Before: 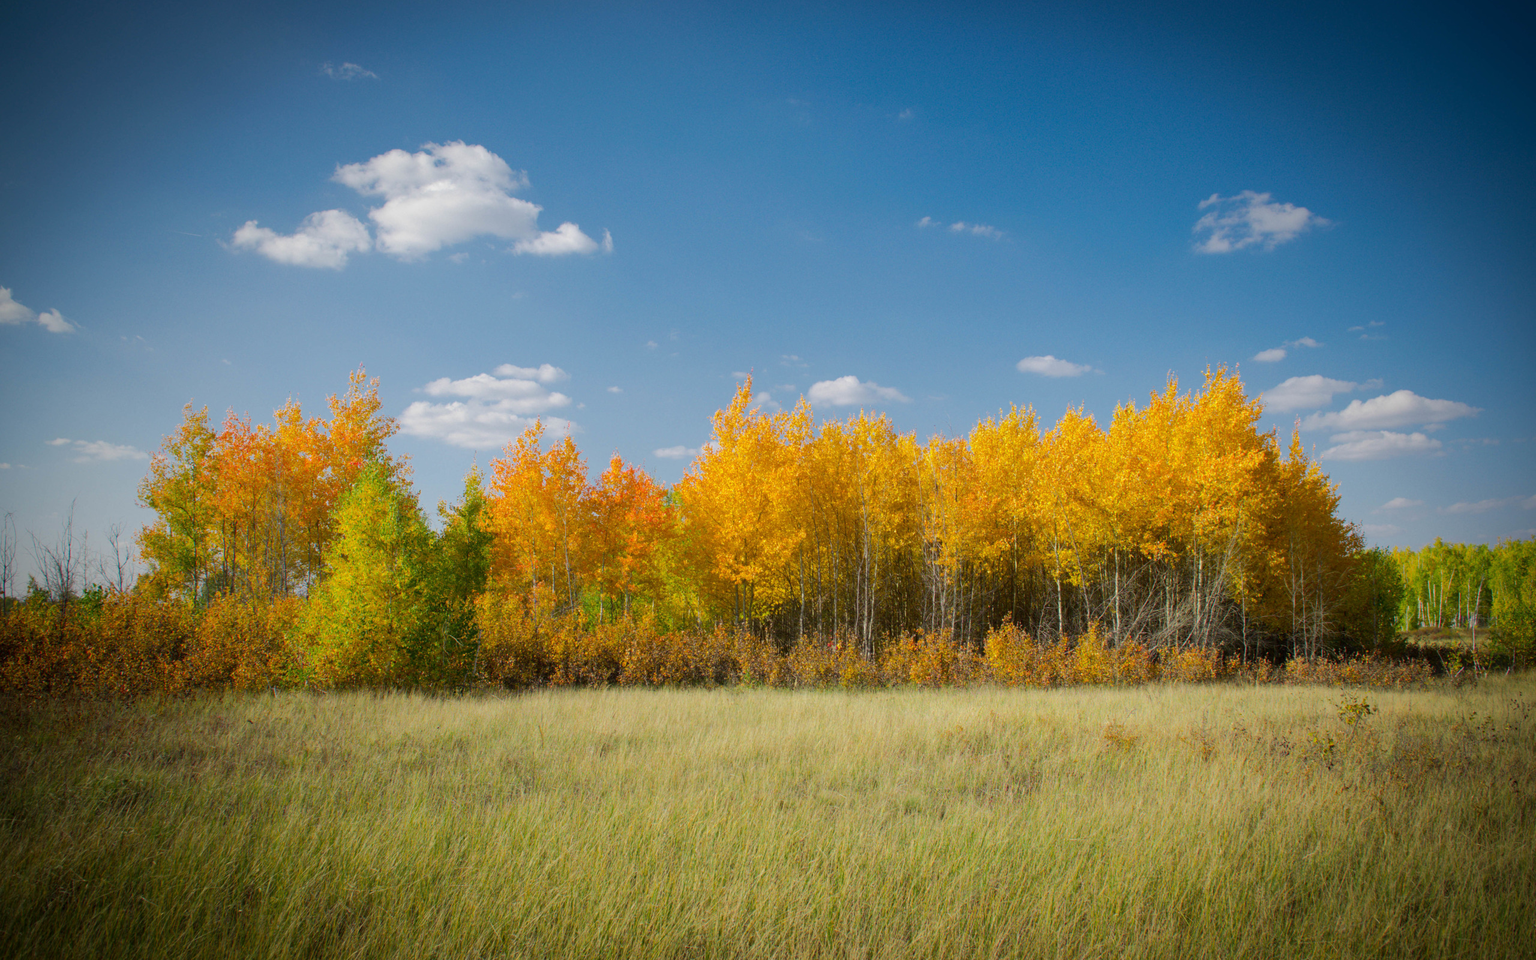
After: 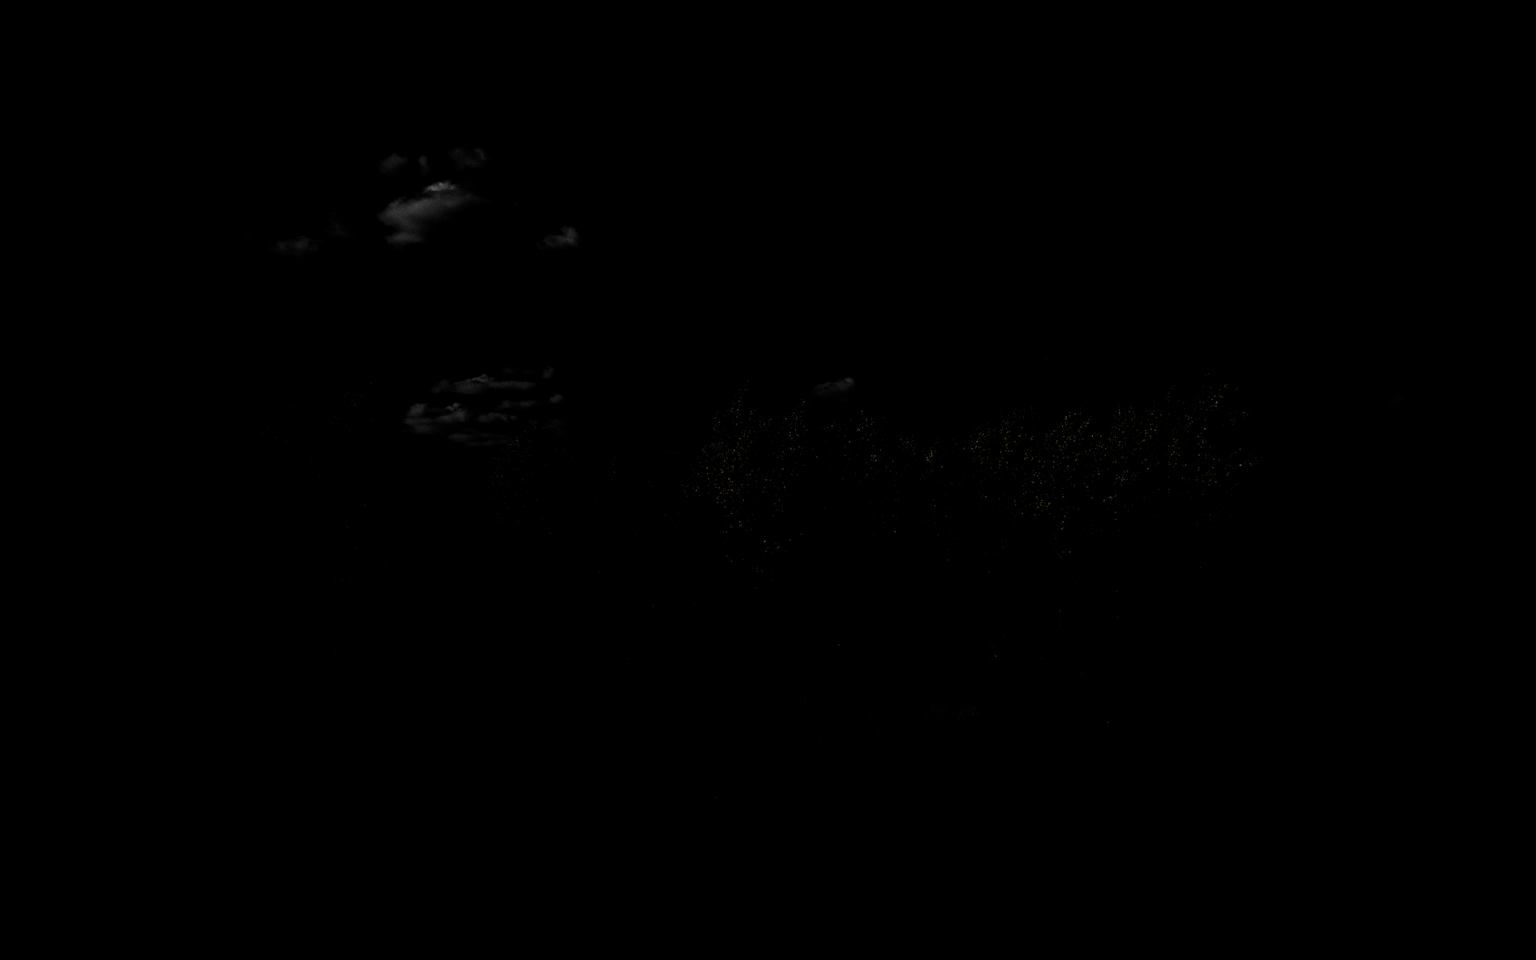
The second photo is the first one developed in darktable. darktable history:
local contrast: mode bilateral grid, contrast 21, coarseness 49, detail 143%, midtone range 0.2
levels: levels [0.721, 0.937, 0.997]
